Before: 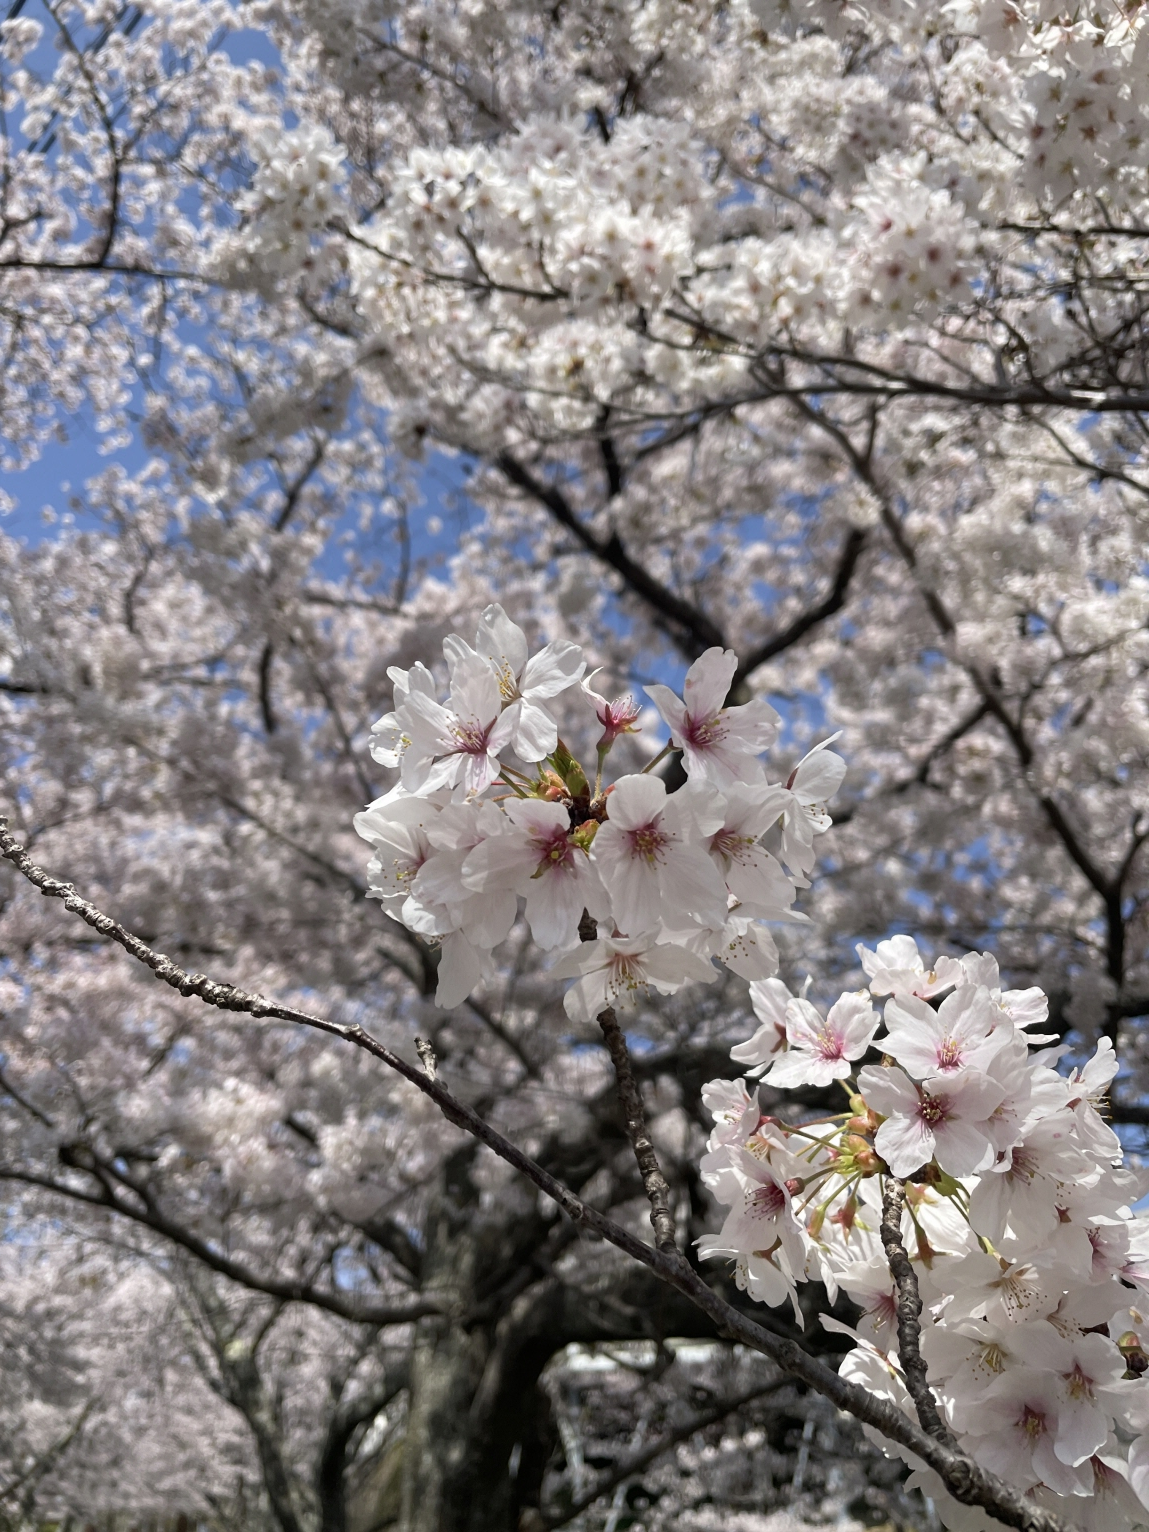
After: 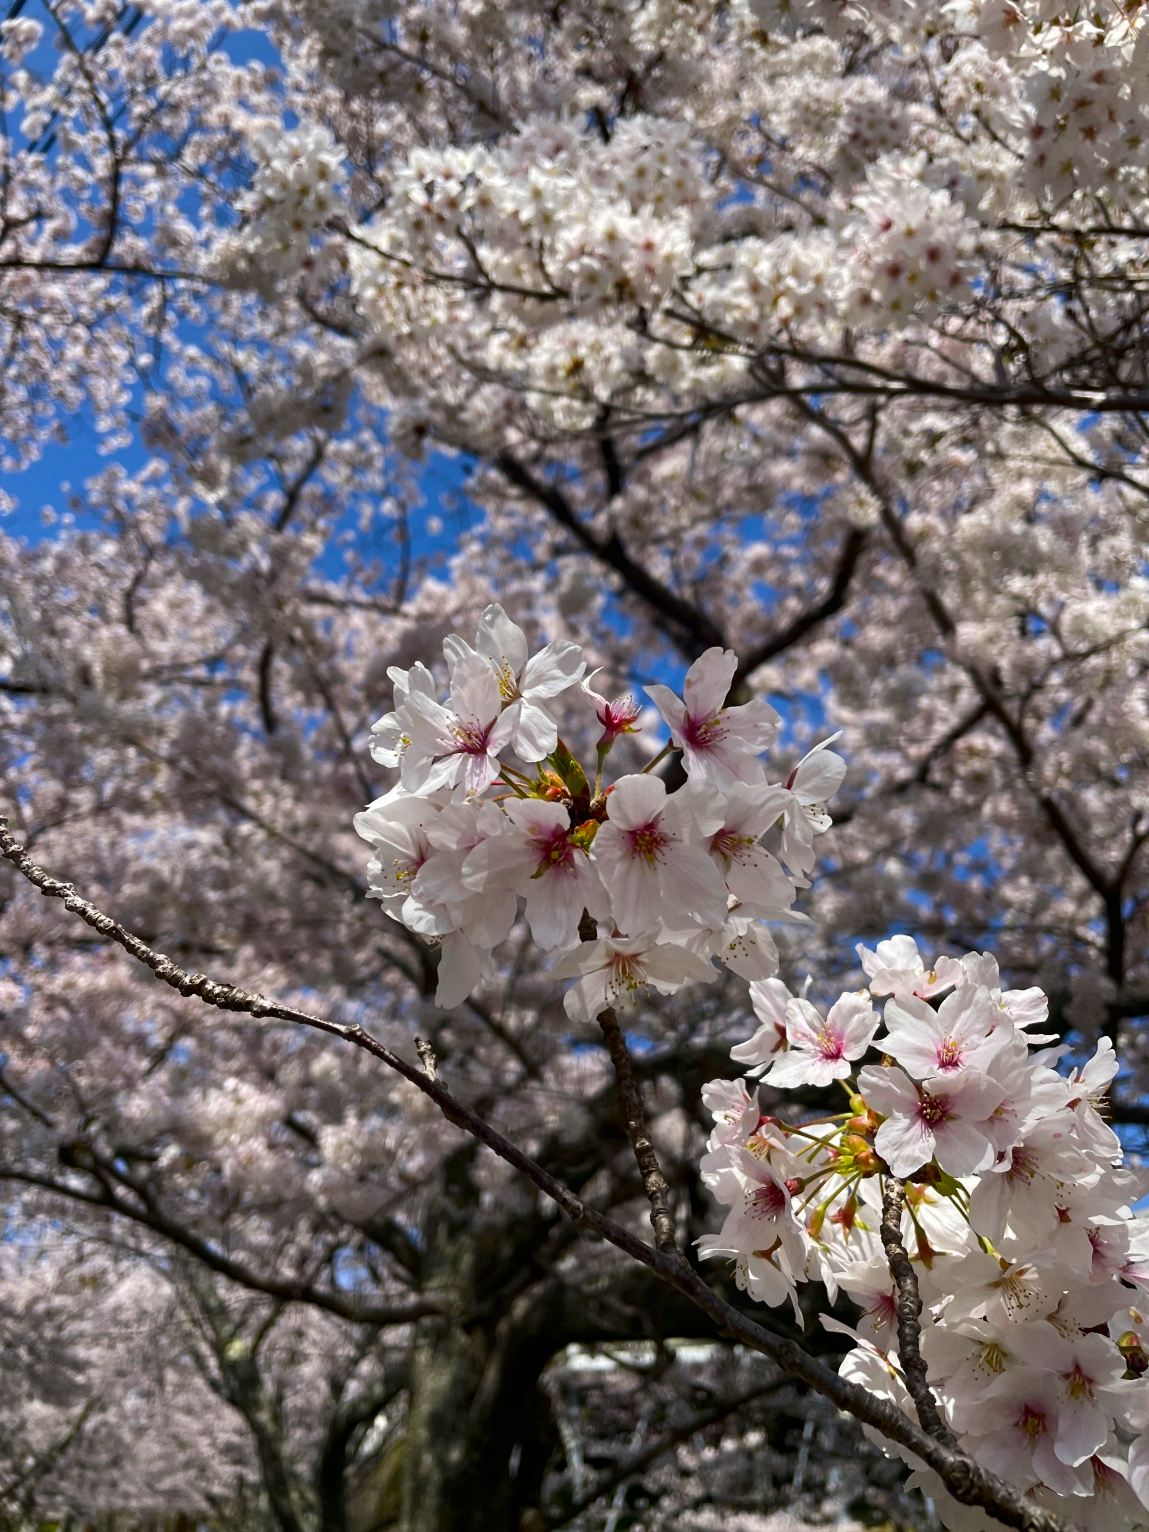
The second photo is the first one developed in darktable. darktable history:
contrast brightness saturation: contrast 0.07, brightness -0.14, saturation 0.11
color balance rgb: linear chroma grading › global chroma 15%, perceptual saturation grading › global saturation 30%
white balance: red 1, blue 1
